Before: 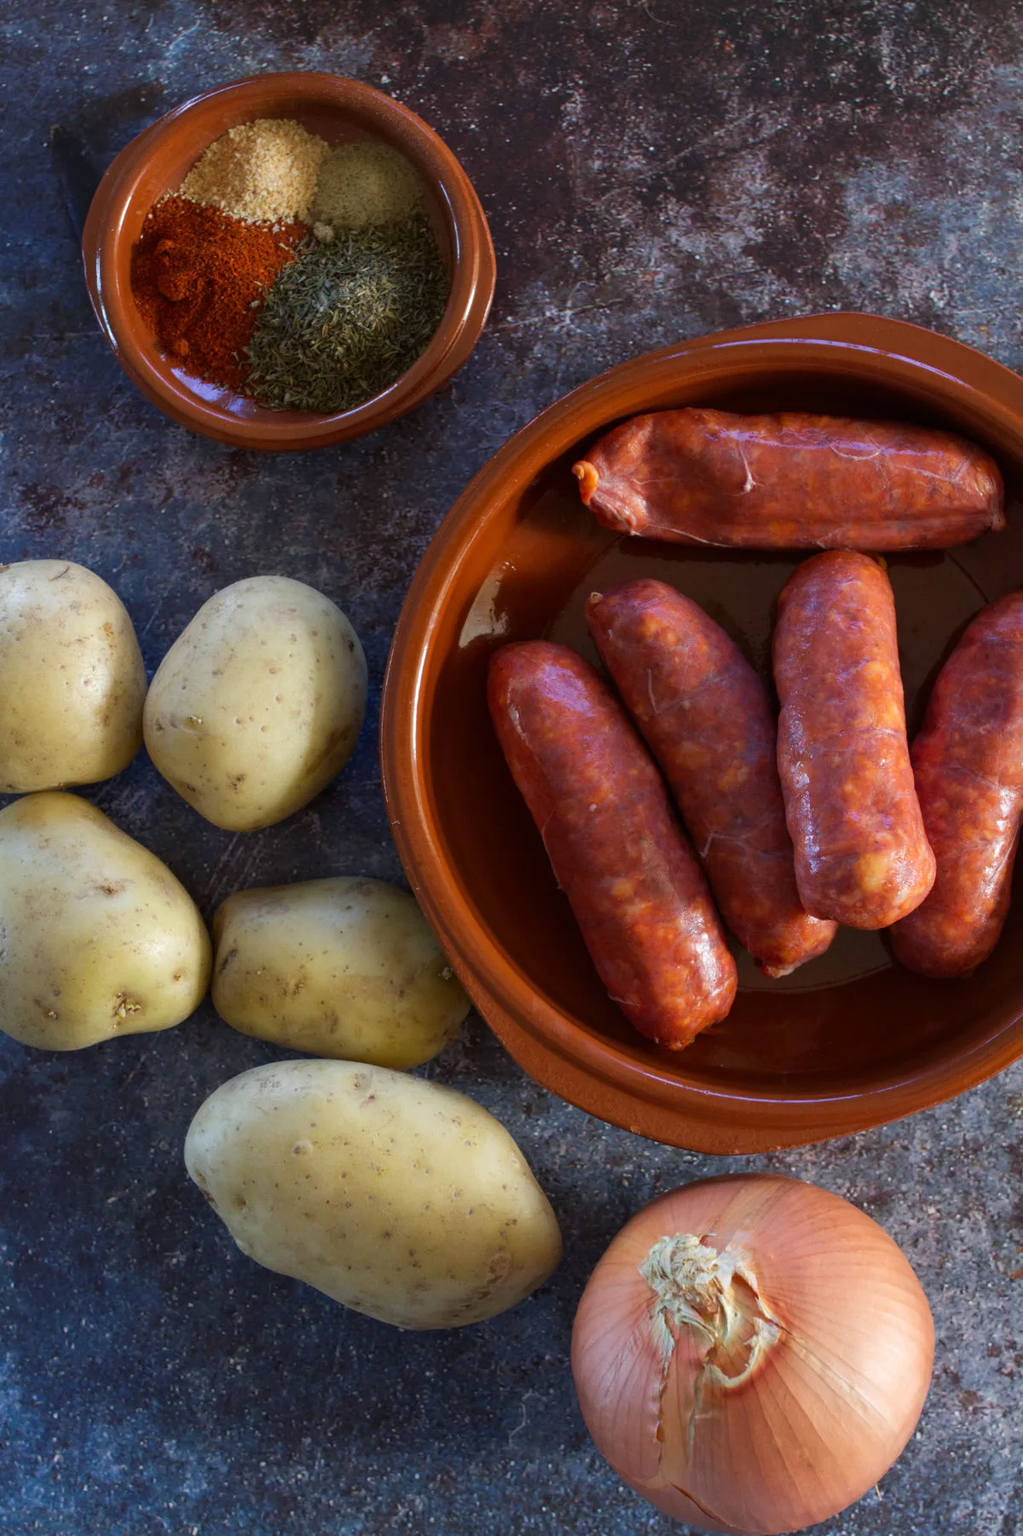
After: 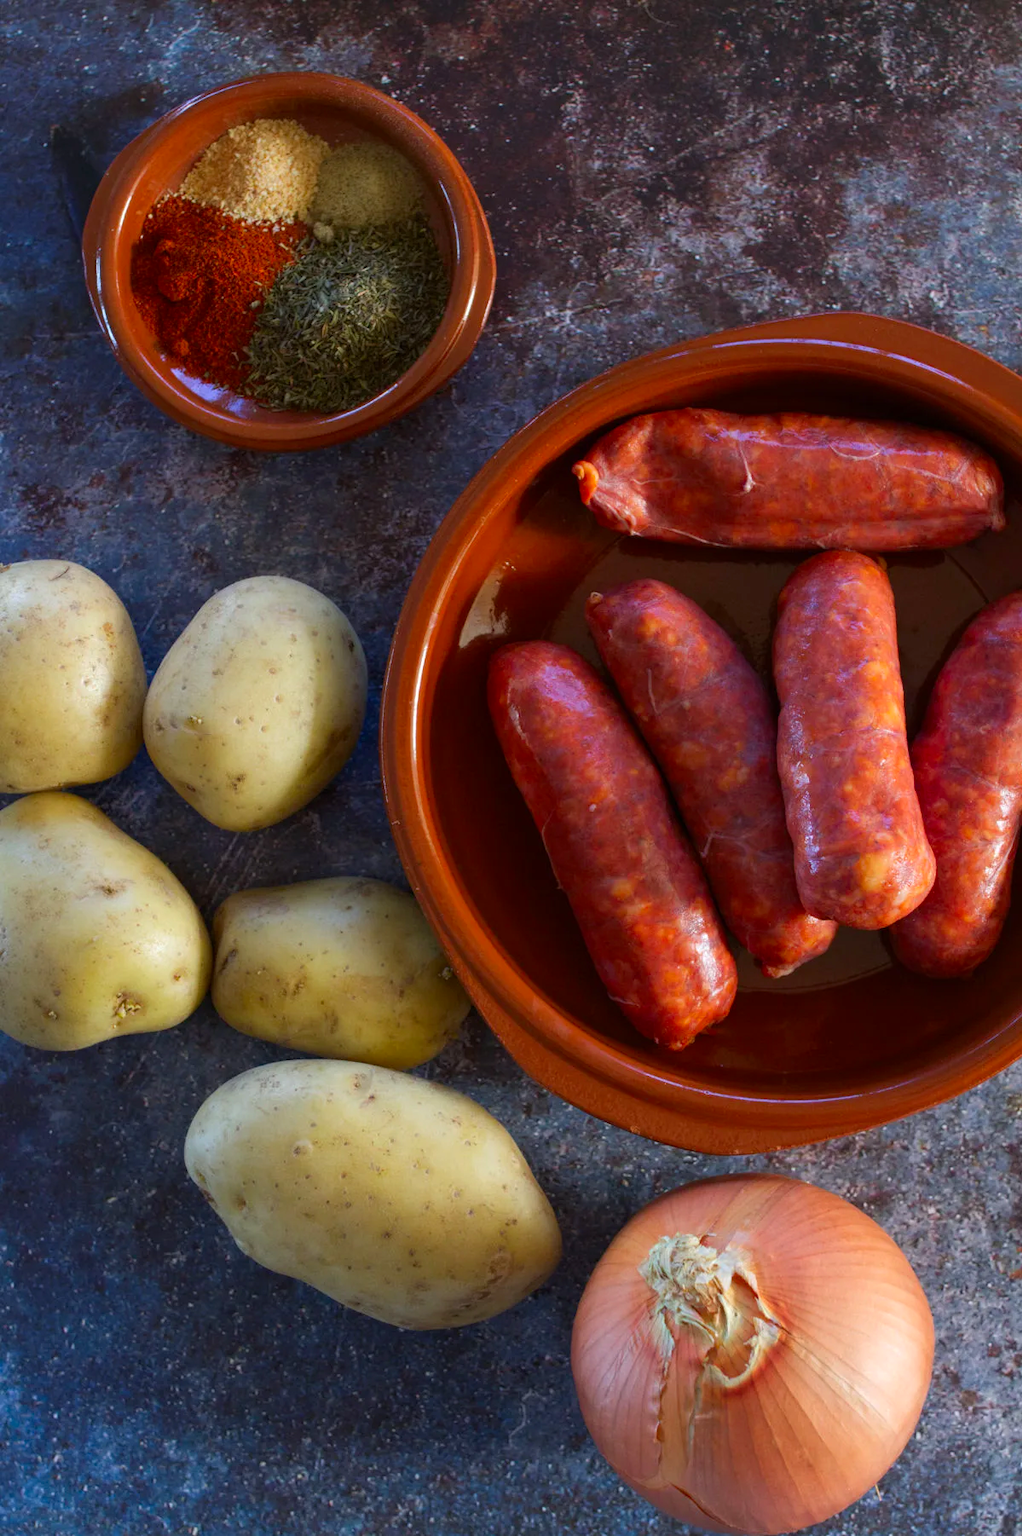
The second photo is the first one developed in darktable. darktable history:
color zones: curves: ch1 [(0.25, 0.61) (0.75, 0.248)]
